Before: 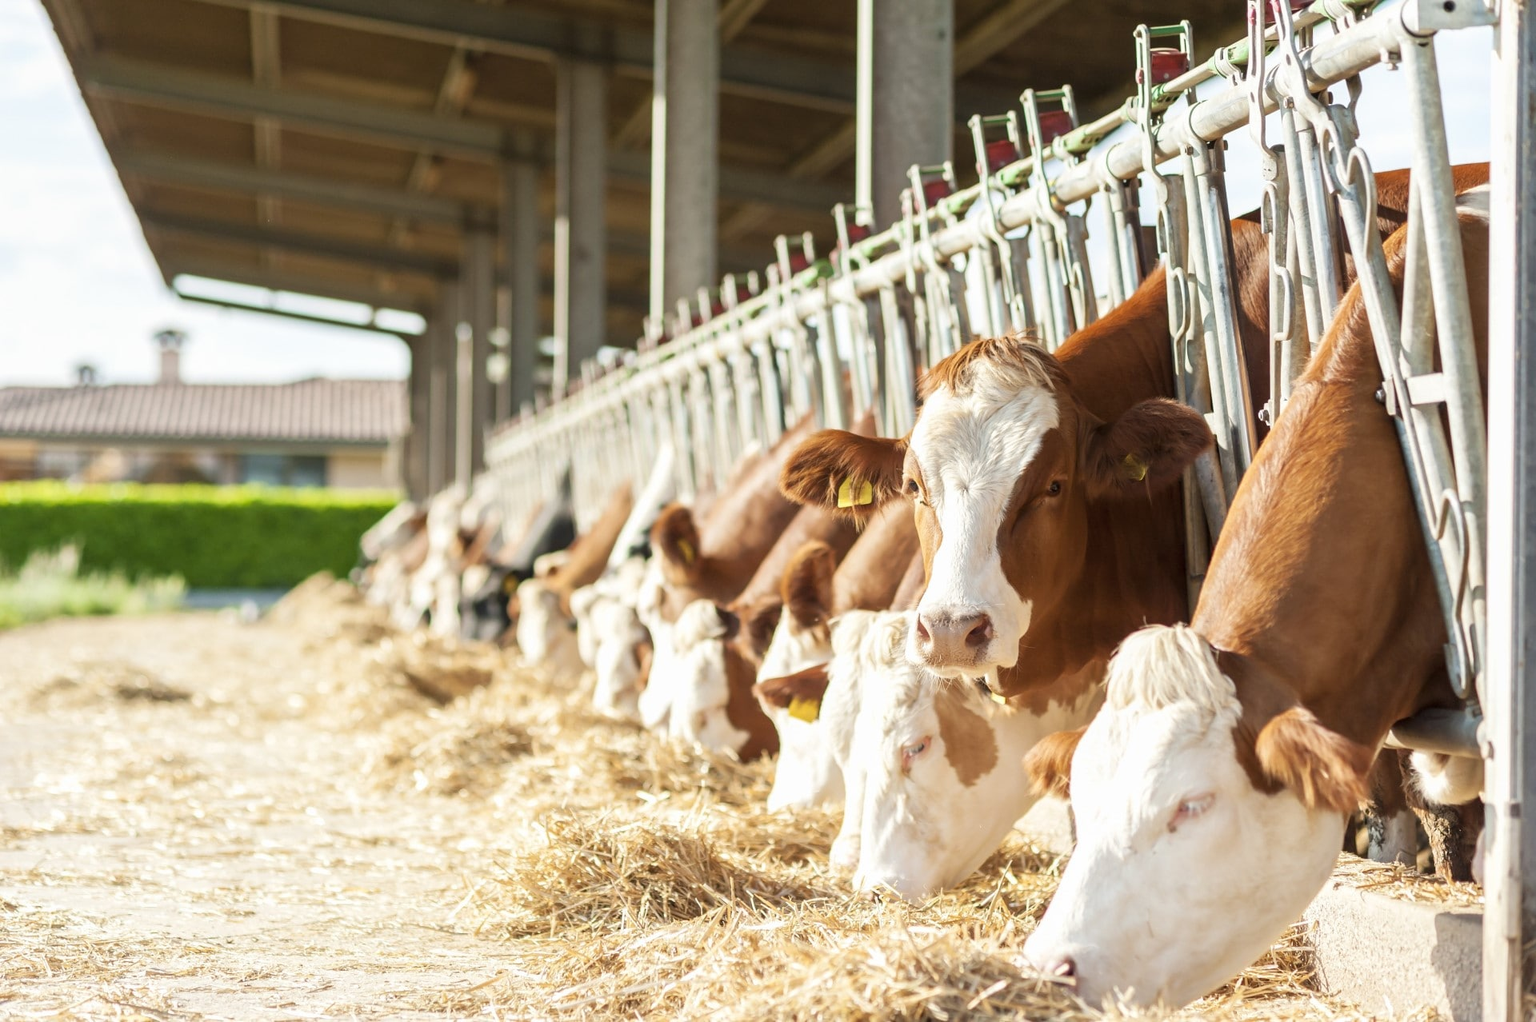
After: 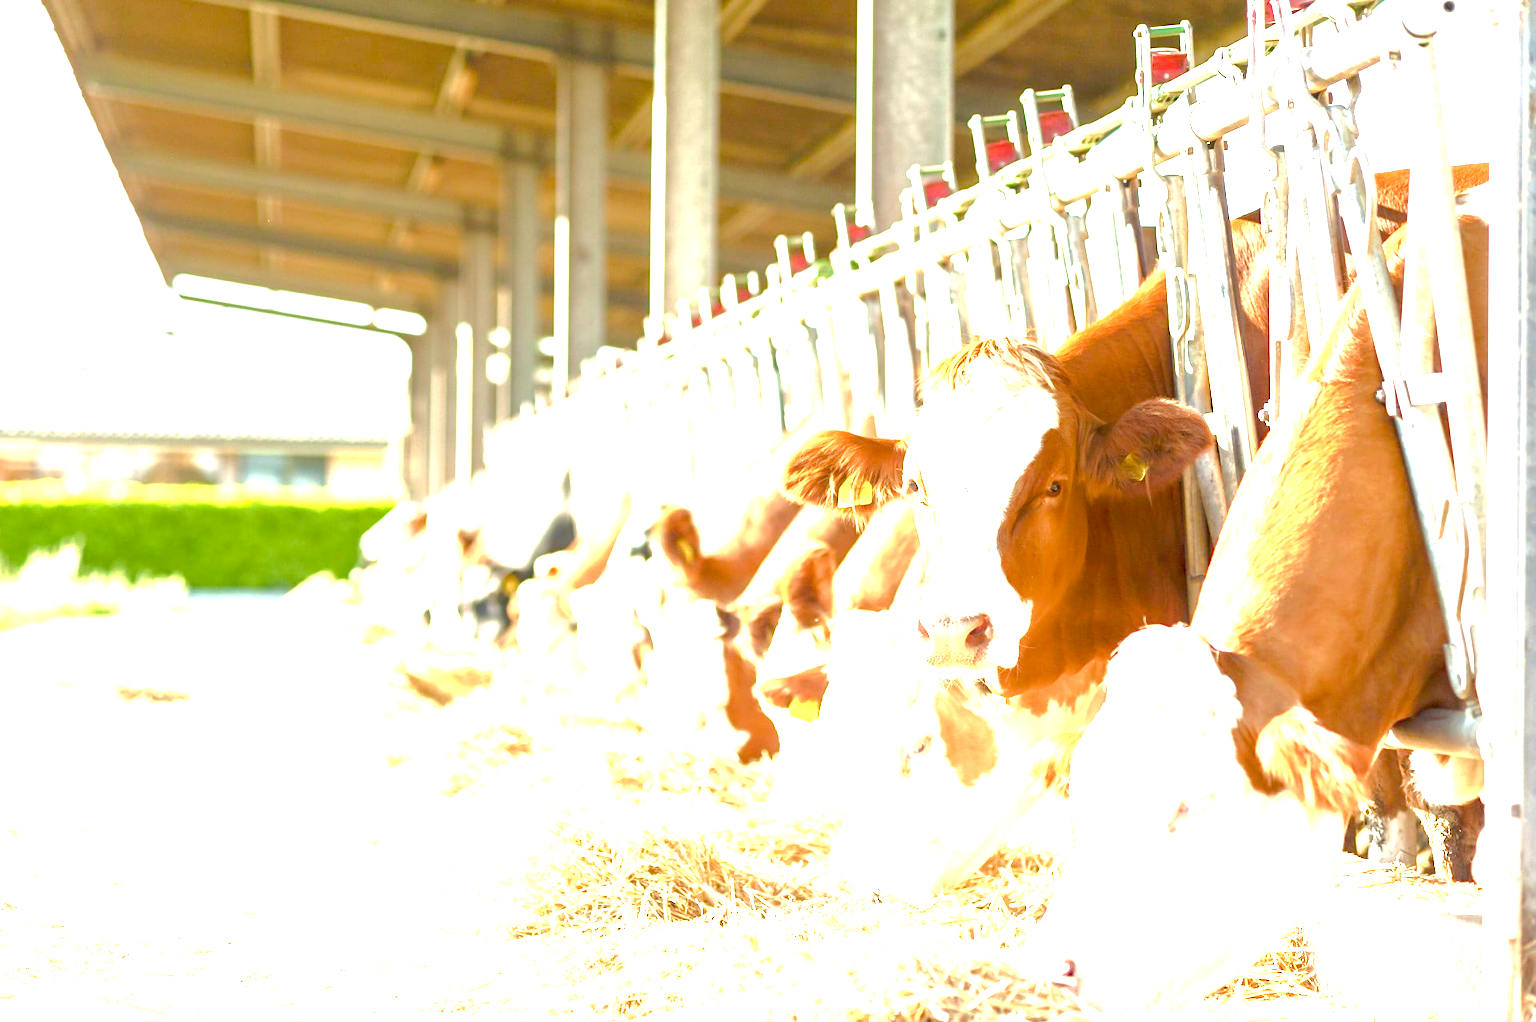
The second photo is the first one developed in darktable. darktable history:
tone equalizer: -8 EV 0.277 EV, -7 EV 0.404 EV, -6 EV 0.402 EV, -5 EV 0.221 EV, -3 EV -0.243 EV, -2 EV -0.417 EV, -1 EV -0.409 EV, +0 EV -0.268 EV, edges refinement/feathering 500, mask exposure compensation -1.57 EV, preserve details no
exposure: black level correction 0, exposure 2.296 EV, compensate highlight preservation false
color balance rgb: highlights gain › luminance 7.402%, highlights gain › chroma 1.933%, highlights gain › hue 93.02°, perceptual saturation grading › global saturation -0.085%, perceptual saturation grading › mid-tones 6.099%, perceptual saturation grading › shadows 72.218%, perceptual brilliance grading › mid-tones 11.073%, perceptual brilliance grading › shadows 14.871%
